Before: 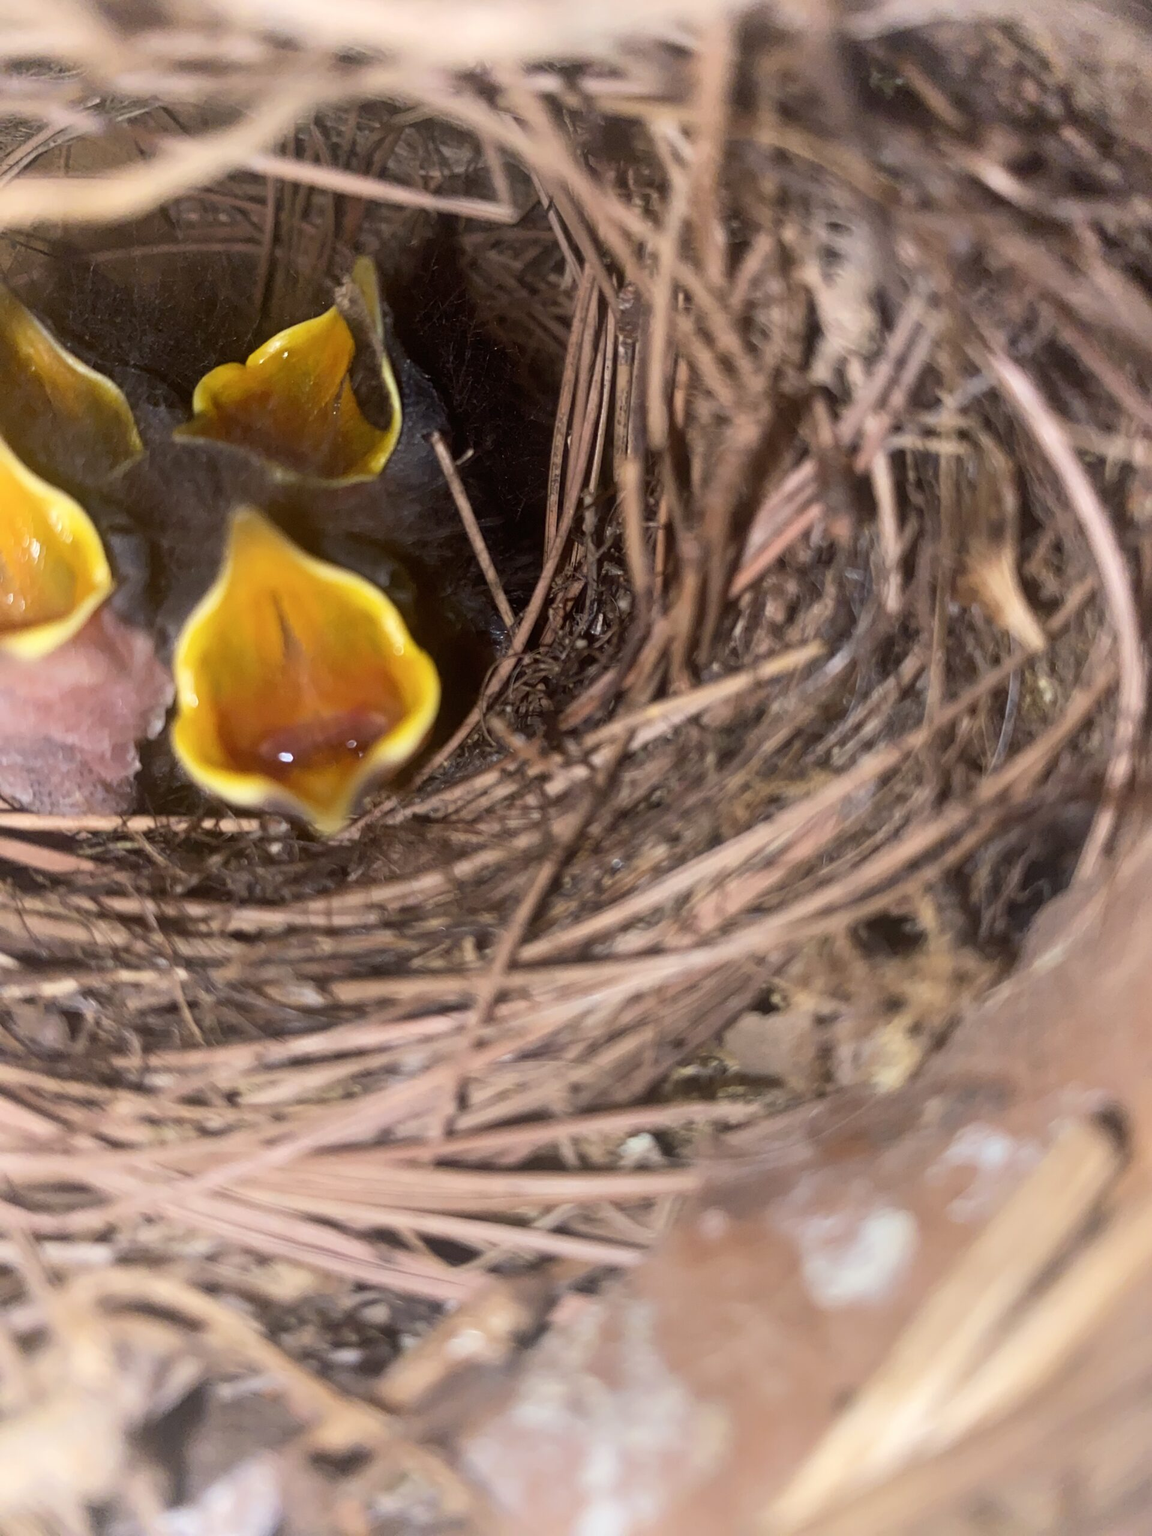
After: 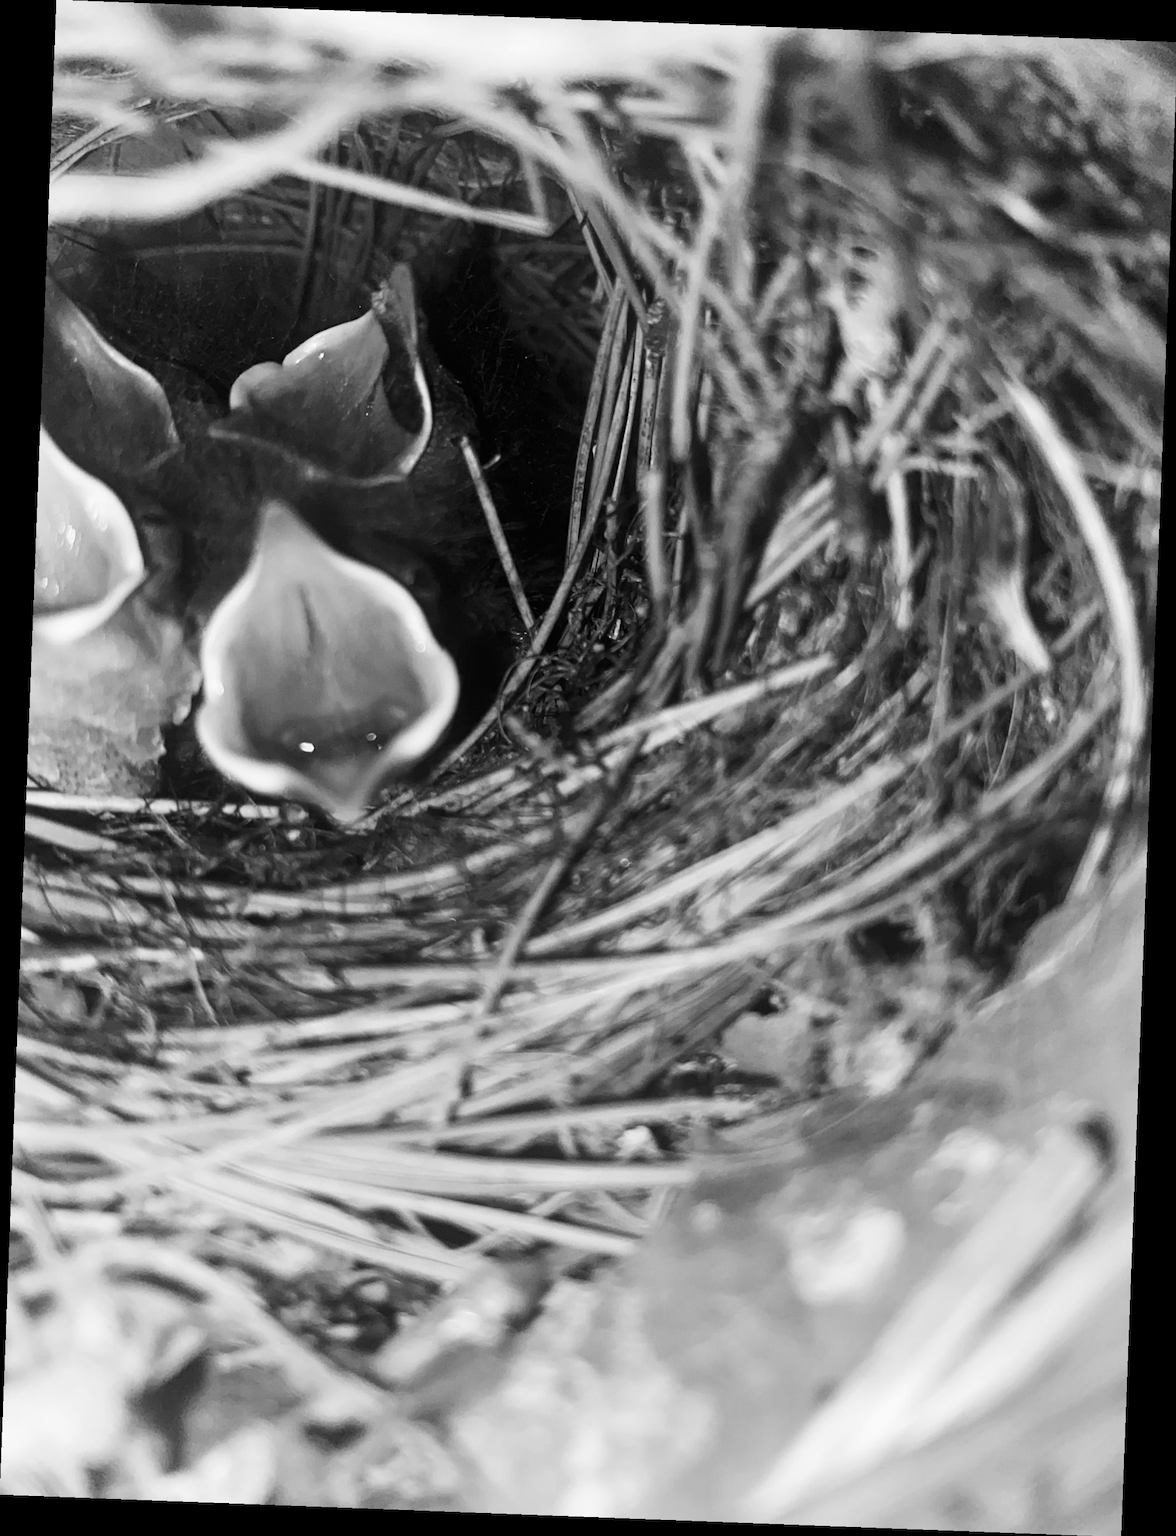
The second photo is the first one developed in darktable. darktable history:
rotate and perspective: rotation 2.17°, automatic cropping off
monochrome: on, module defaults
contrast brightness saturation: contrast 0.25, saturation -0.31
